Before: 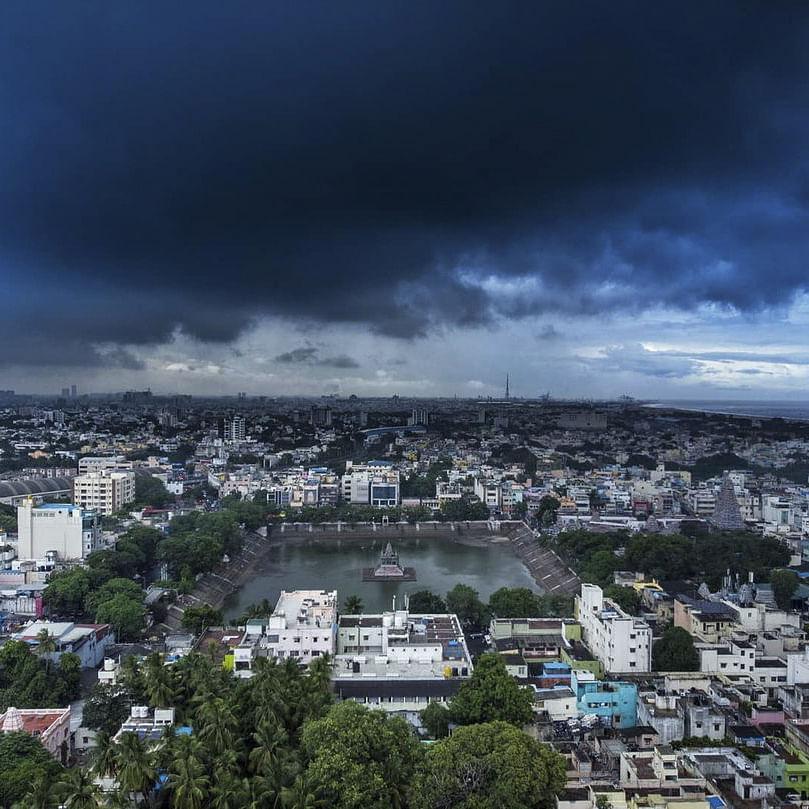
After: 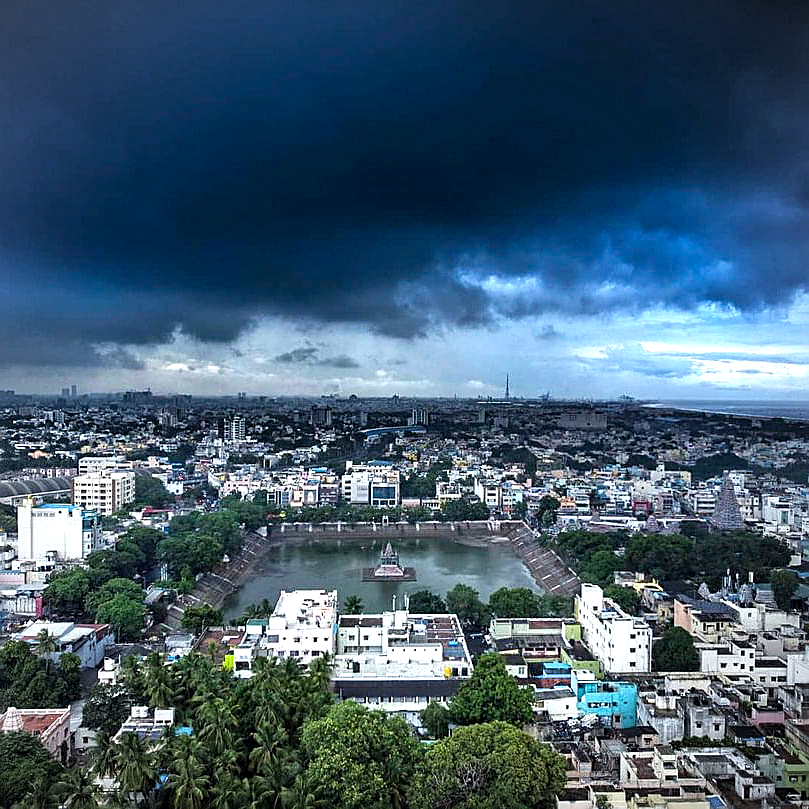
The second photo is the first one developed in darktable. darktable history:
vignetting: fall-off radius 60%, automatic ratio true
levels: levels [0, 0.394, 0.787]
sharpen: on, module defaults
